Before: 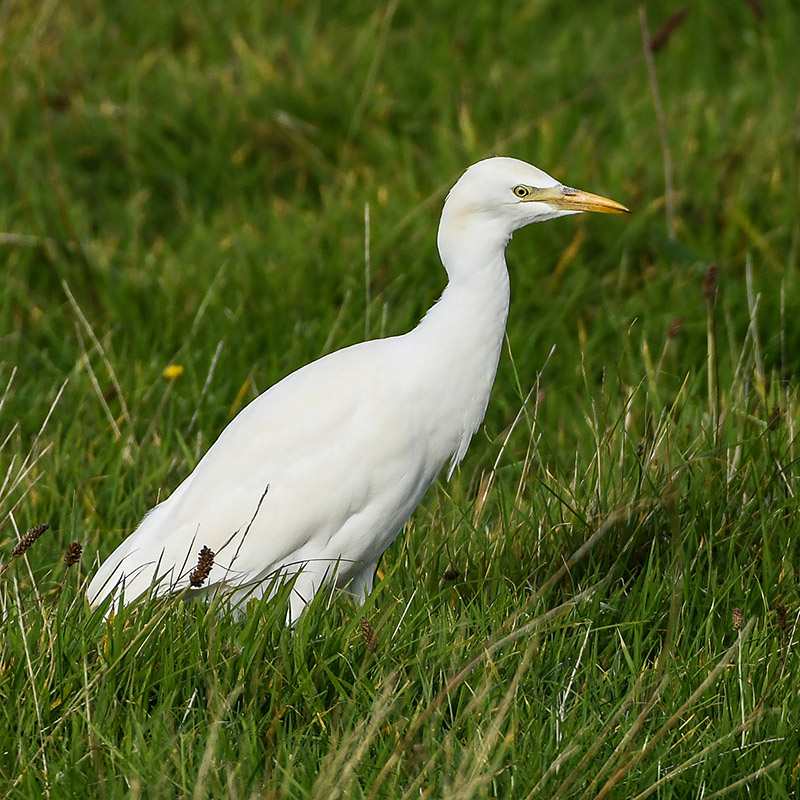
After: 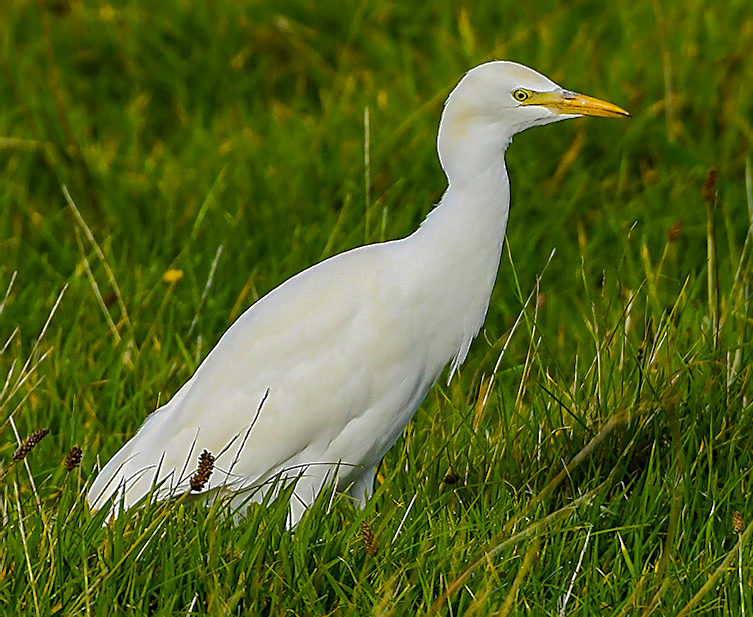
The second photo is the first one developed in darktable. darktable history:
sharpen: on, module defaults
exposure: black level correction 0.001, compensate highlight preservation false
crop and rotate: angle 0.09°, top 11.999%, right 5.697%, bottom 10.704%
color balance rgb: power › hue 72.59°, linear chroma grading › shadows 10.342%, linear chroma grading › highlights 11.036%, linear chroma grading › global chroma 14.575%, linear chroma grading › mid-tones 14.916%, perceptual saturation grading › global saturation 25.45%
shadows and highlights: shadows 25.72, highlights -70.5
